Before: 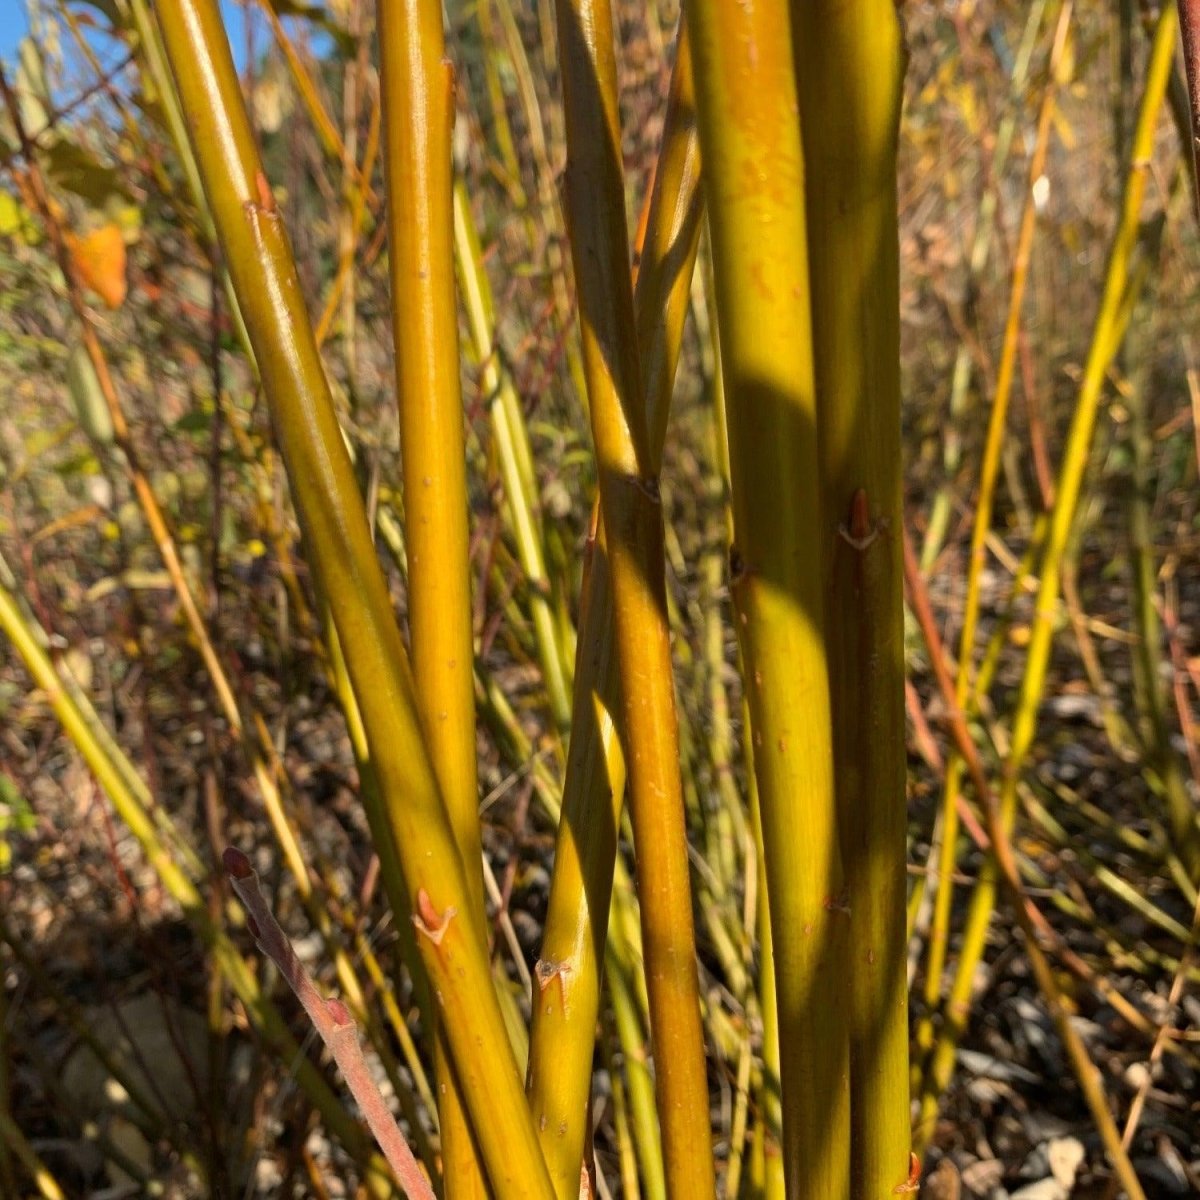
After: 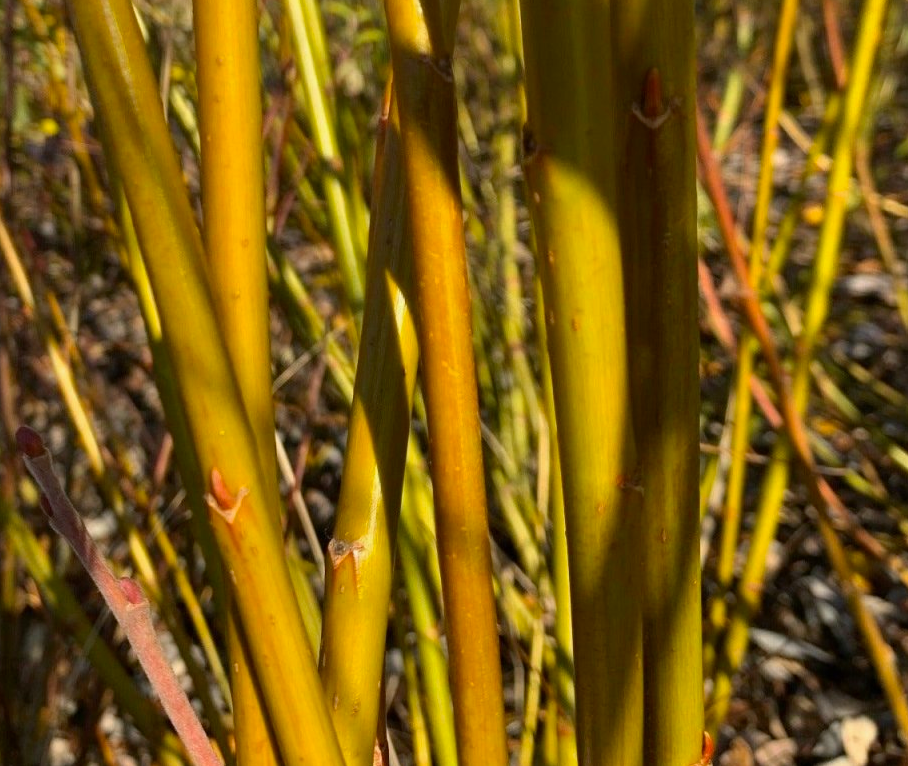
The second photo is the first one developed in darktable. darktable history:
crop and rotate: left 17.299%, top 35.115%, right 7.015%, bottom 1.024%
contrast brightness saturation: saturation 0.18
white balance: red 0.974, blue 1.044
